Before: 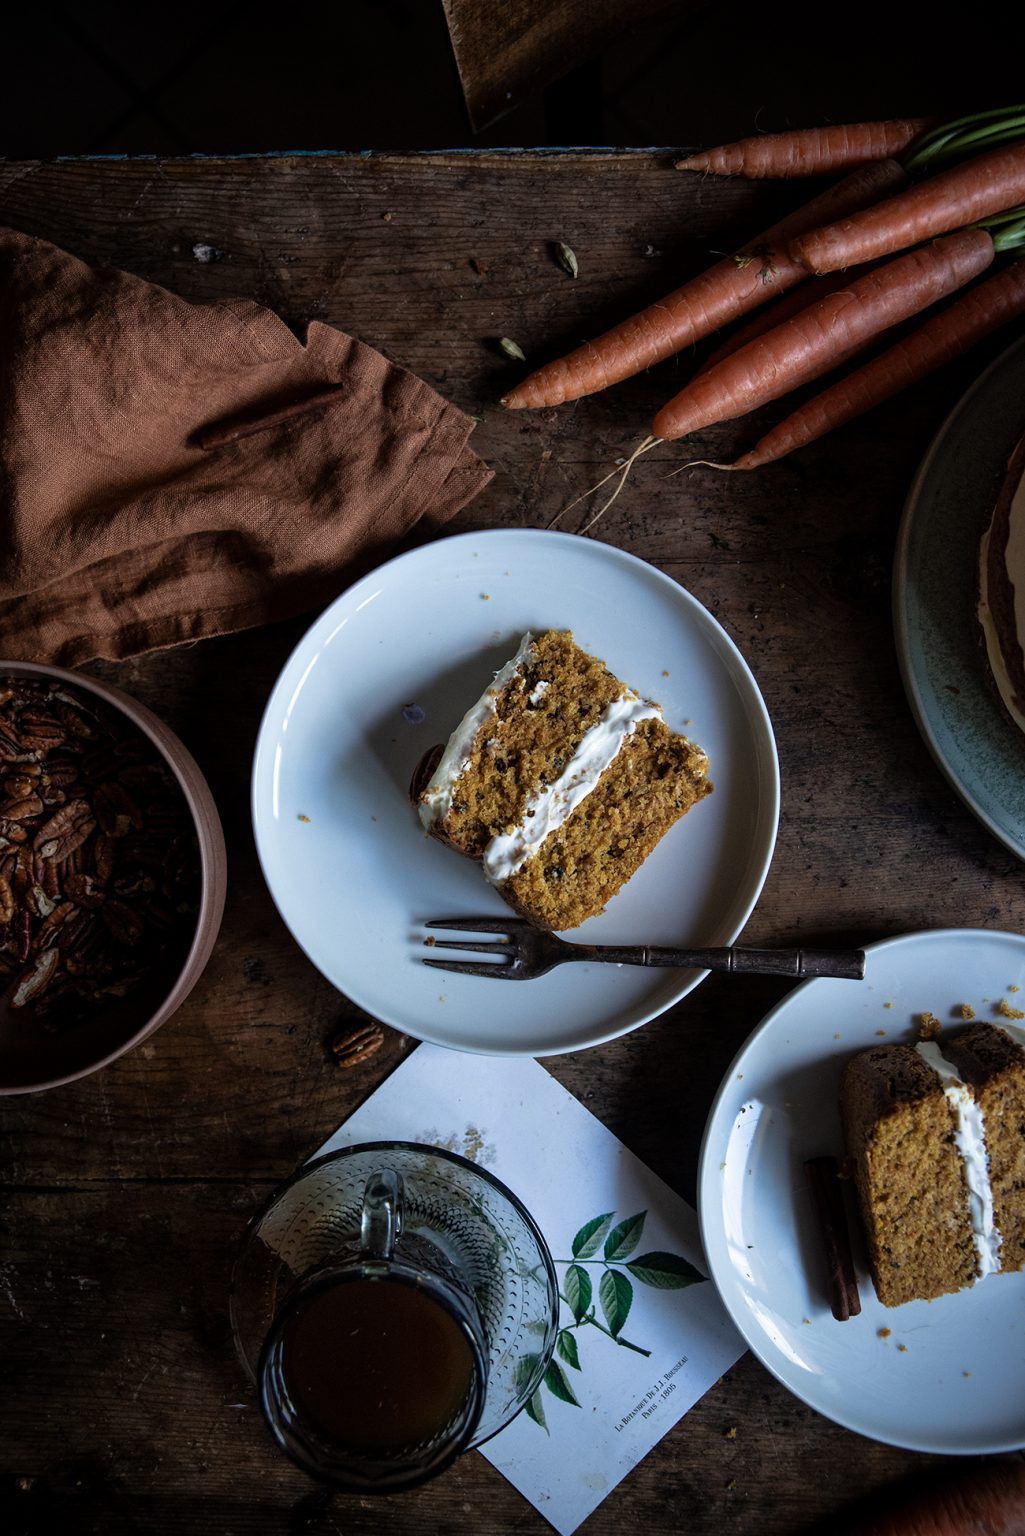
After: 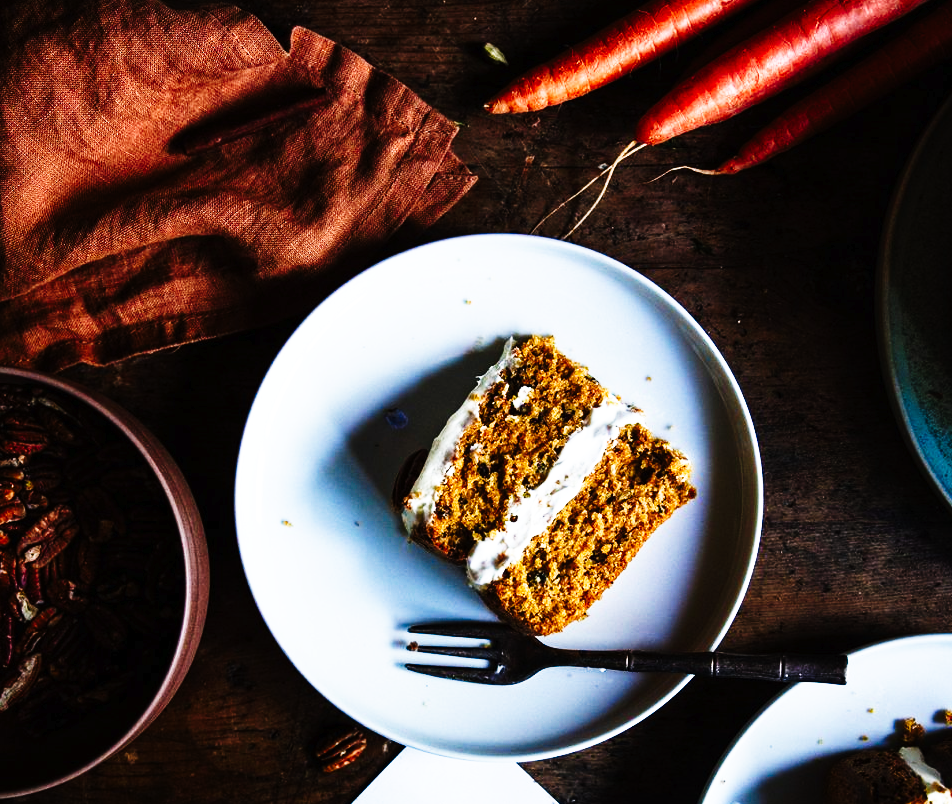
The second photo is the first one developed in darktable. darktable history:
crop: left 1.744%, top 19.225%, right 5.069%, bottom 28.357%
exposure: exposure 0.648 EV, compensate highlight preservation false
tone curve: curves: ch0 [(0, 0) (0.003, 0.006) (0.011, 0.008) (0.025, 0.011) (0.044, 0.015) (0.069, 0.019) (0.1, 0.023) (0.136, 0.03) (0.177, 0.042) (0.224, 0.065) (0.277, 0.103) (0.335, 0.177) (0.399, 0.294) (0.468, 0.463) (0.543, 0.639) (0.623, 0.805) (0.709, 0.909) (0.801, 0.967) (0.898, 0.989) (1, 1)], preserve colors none
color balance rgb: shadows lift › chroma 1%, shadows lift › hue 113°, highlights gain › chroma 0.2%, highlights gain › hue 333°, perceptual saturation grading › global saturation 20%, perceptual saturation grading › highlights -50%, perceptual saturation grading › shadows 25%, contrast -10%
